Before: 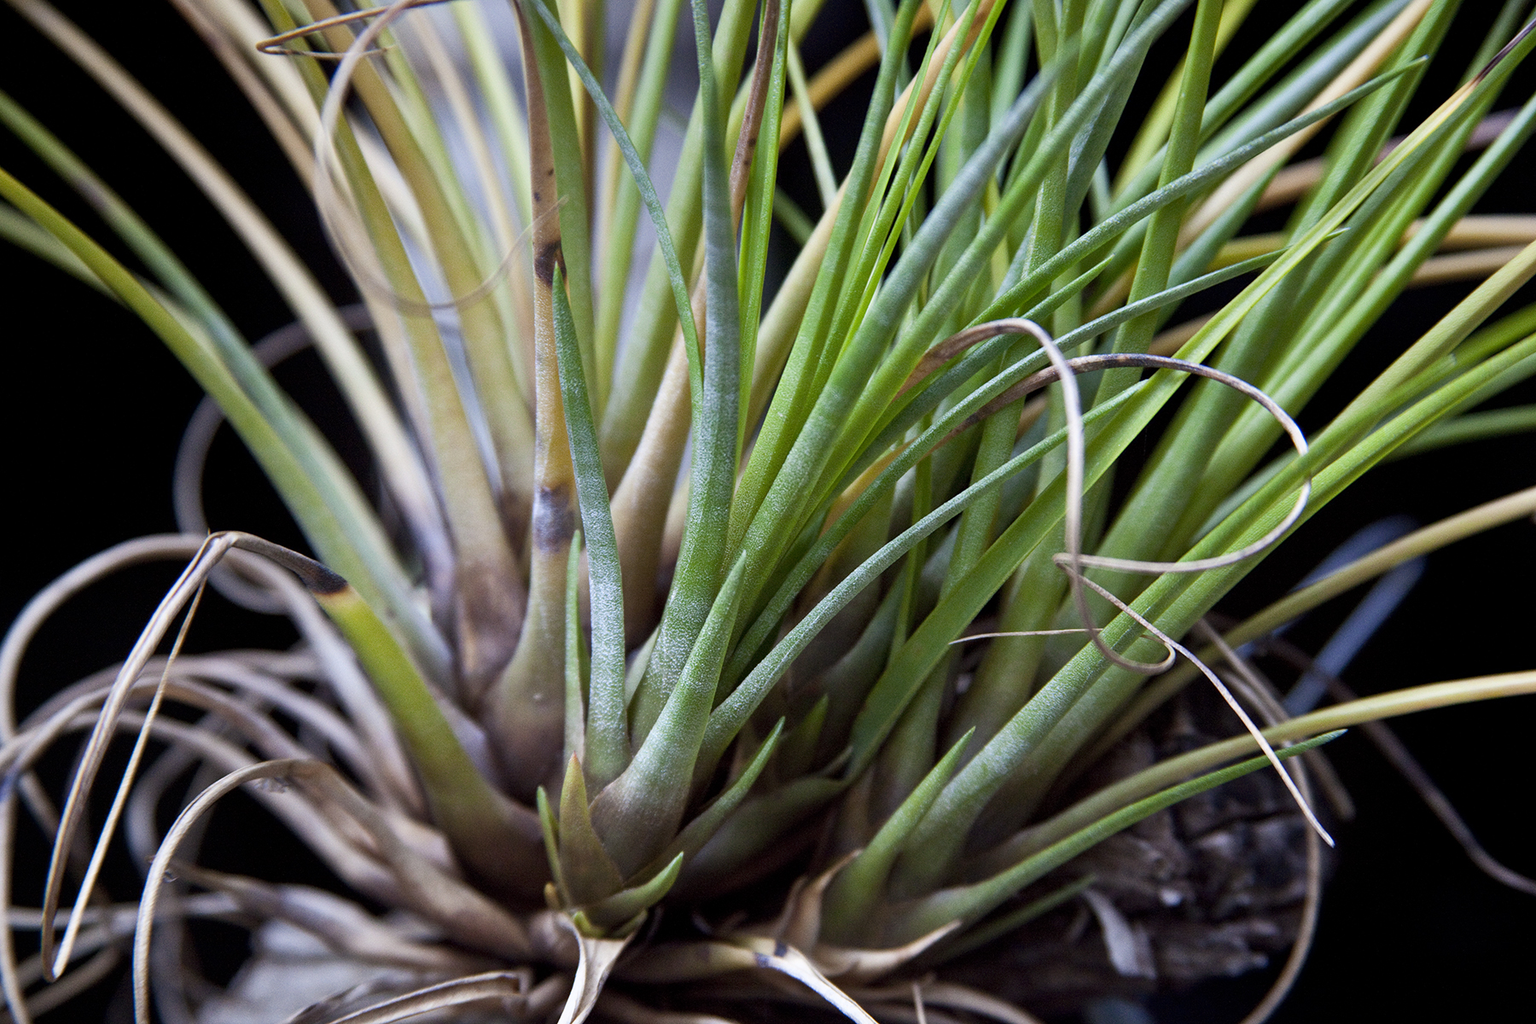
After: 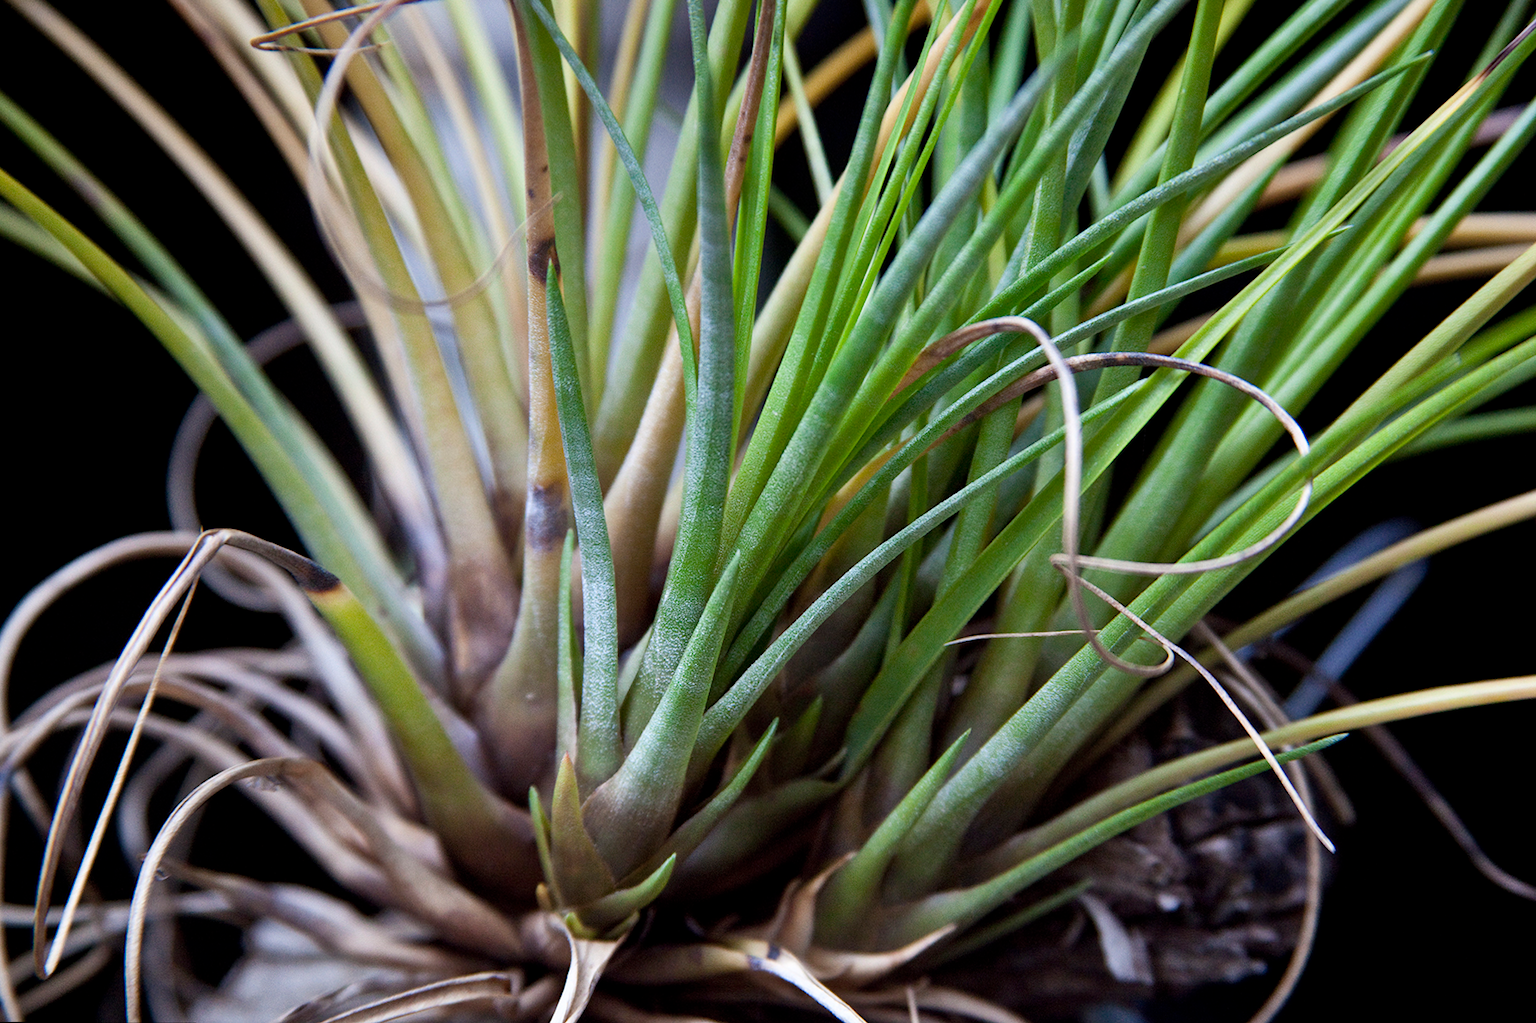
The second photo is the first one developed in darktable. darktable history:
rotate and perspective: rotation 0.192°, lens shift (horizontal) -0.015, crop left 0.005, crop right 0.996, crop top 0.006, crop bottom 0.99
shadows and highlights: shadows 20.55, highlights -20.99, soften with gaussian
tone equalizer: on, module defaults
